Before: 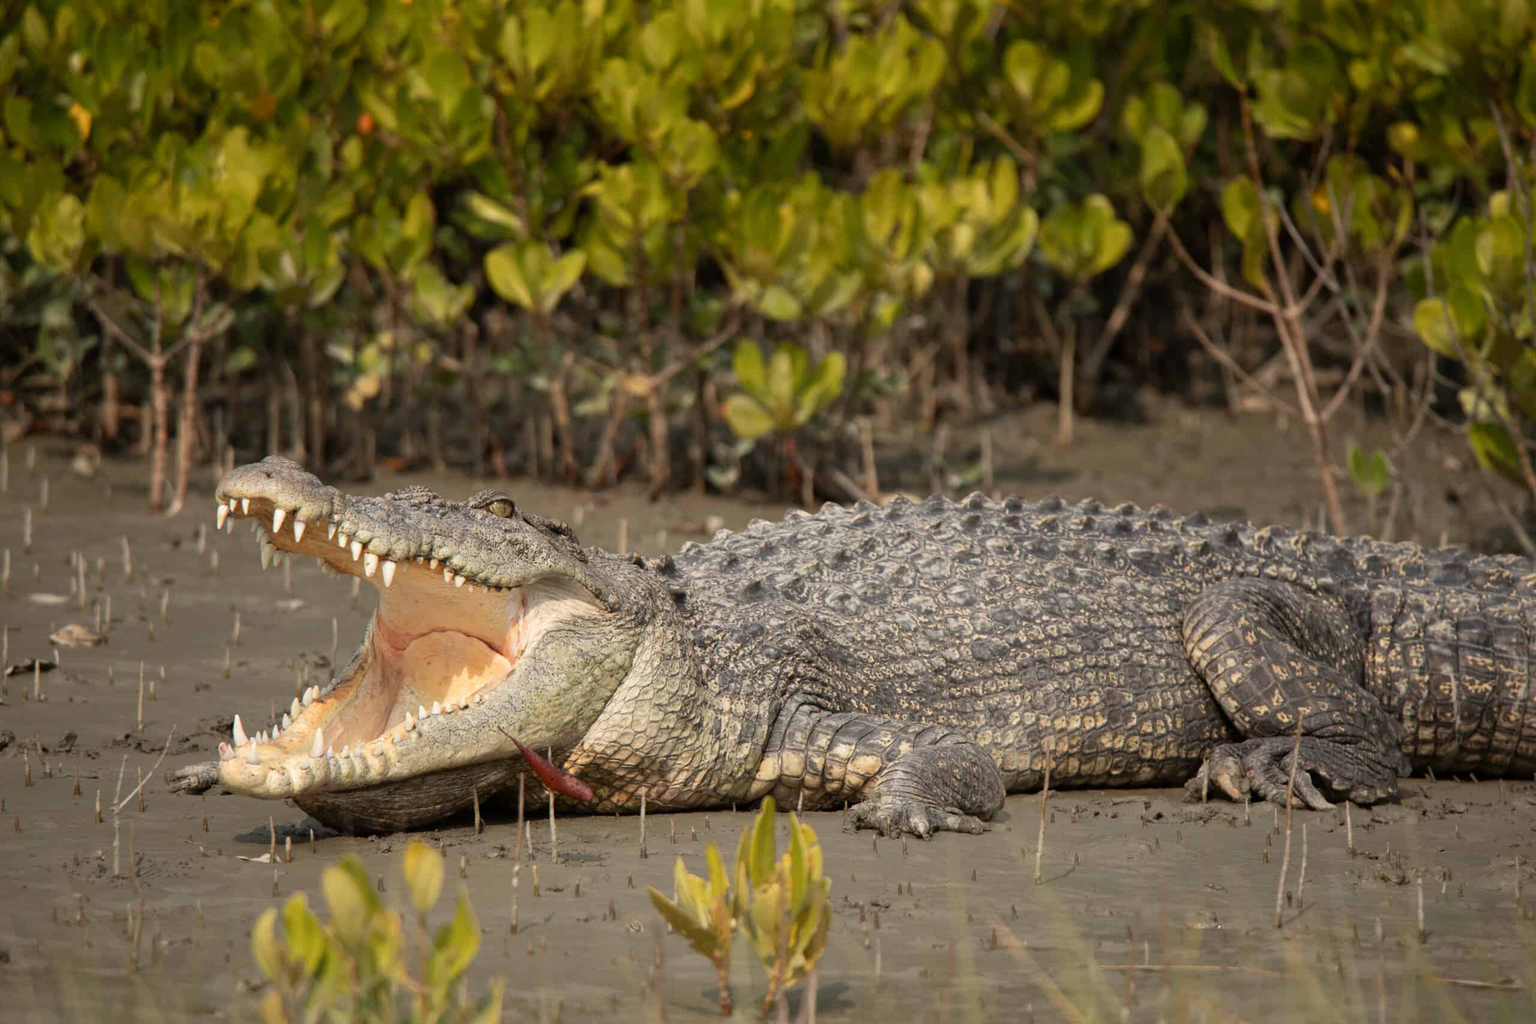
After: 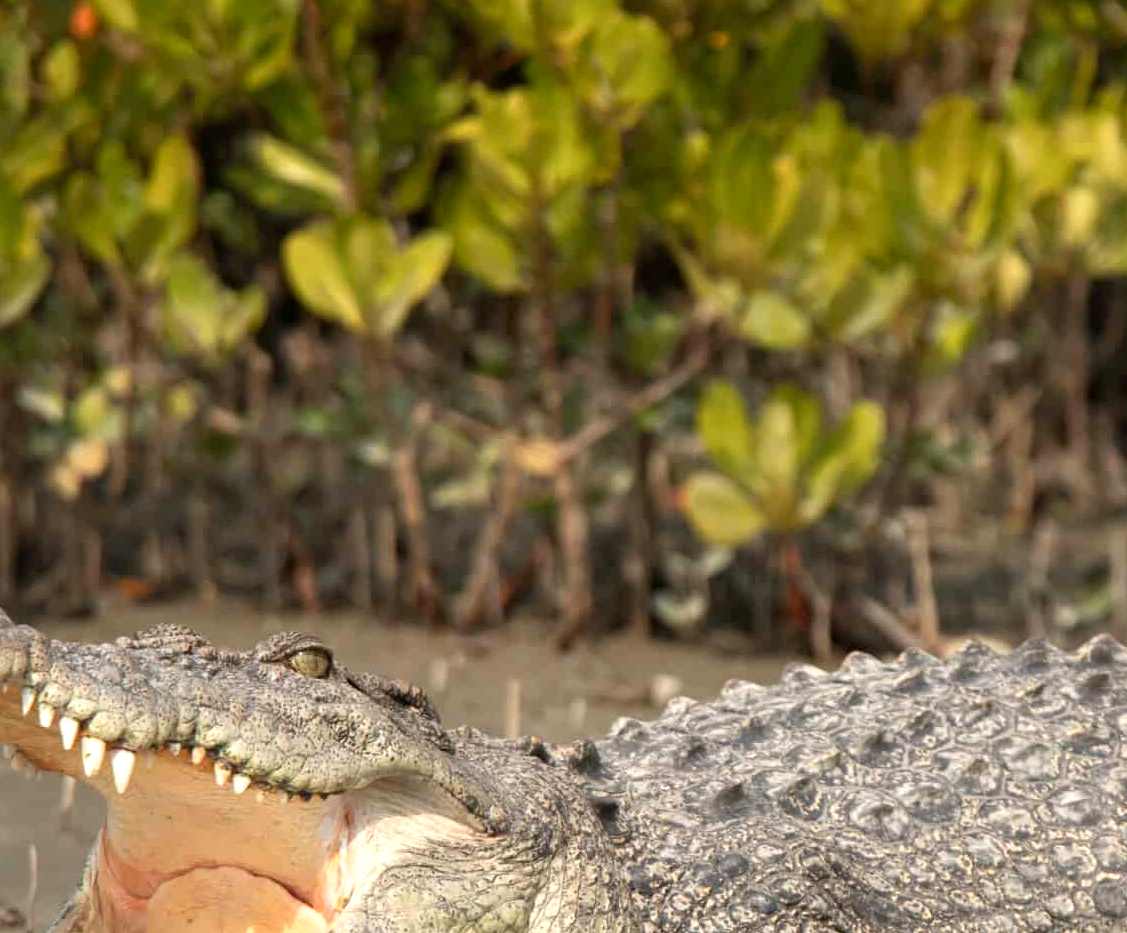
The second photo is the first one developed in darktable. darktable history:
crop: left 20.508%, top 10.864%, right 35.463%, bottom 34.437%
exposure: black level correction 0.001, exposure 0.499 EV, compensate exposure bias true, compensate highlight preservation false
